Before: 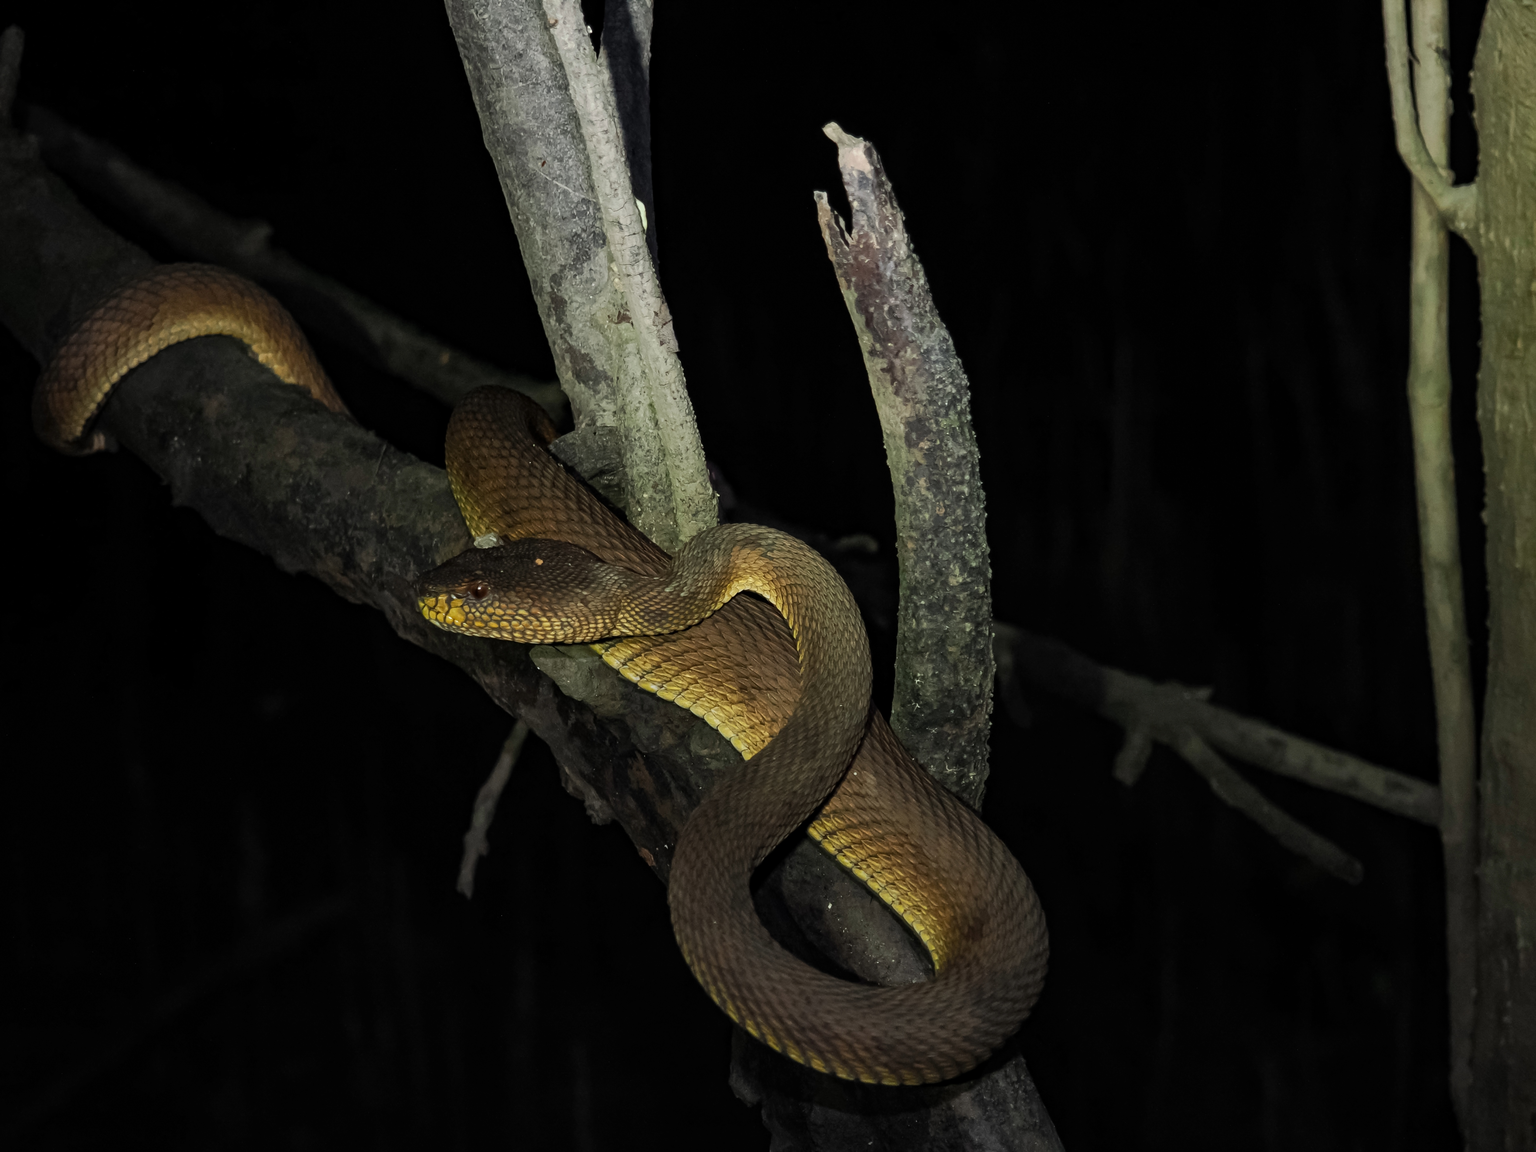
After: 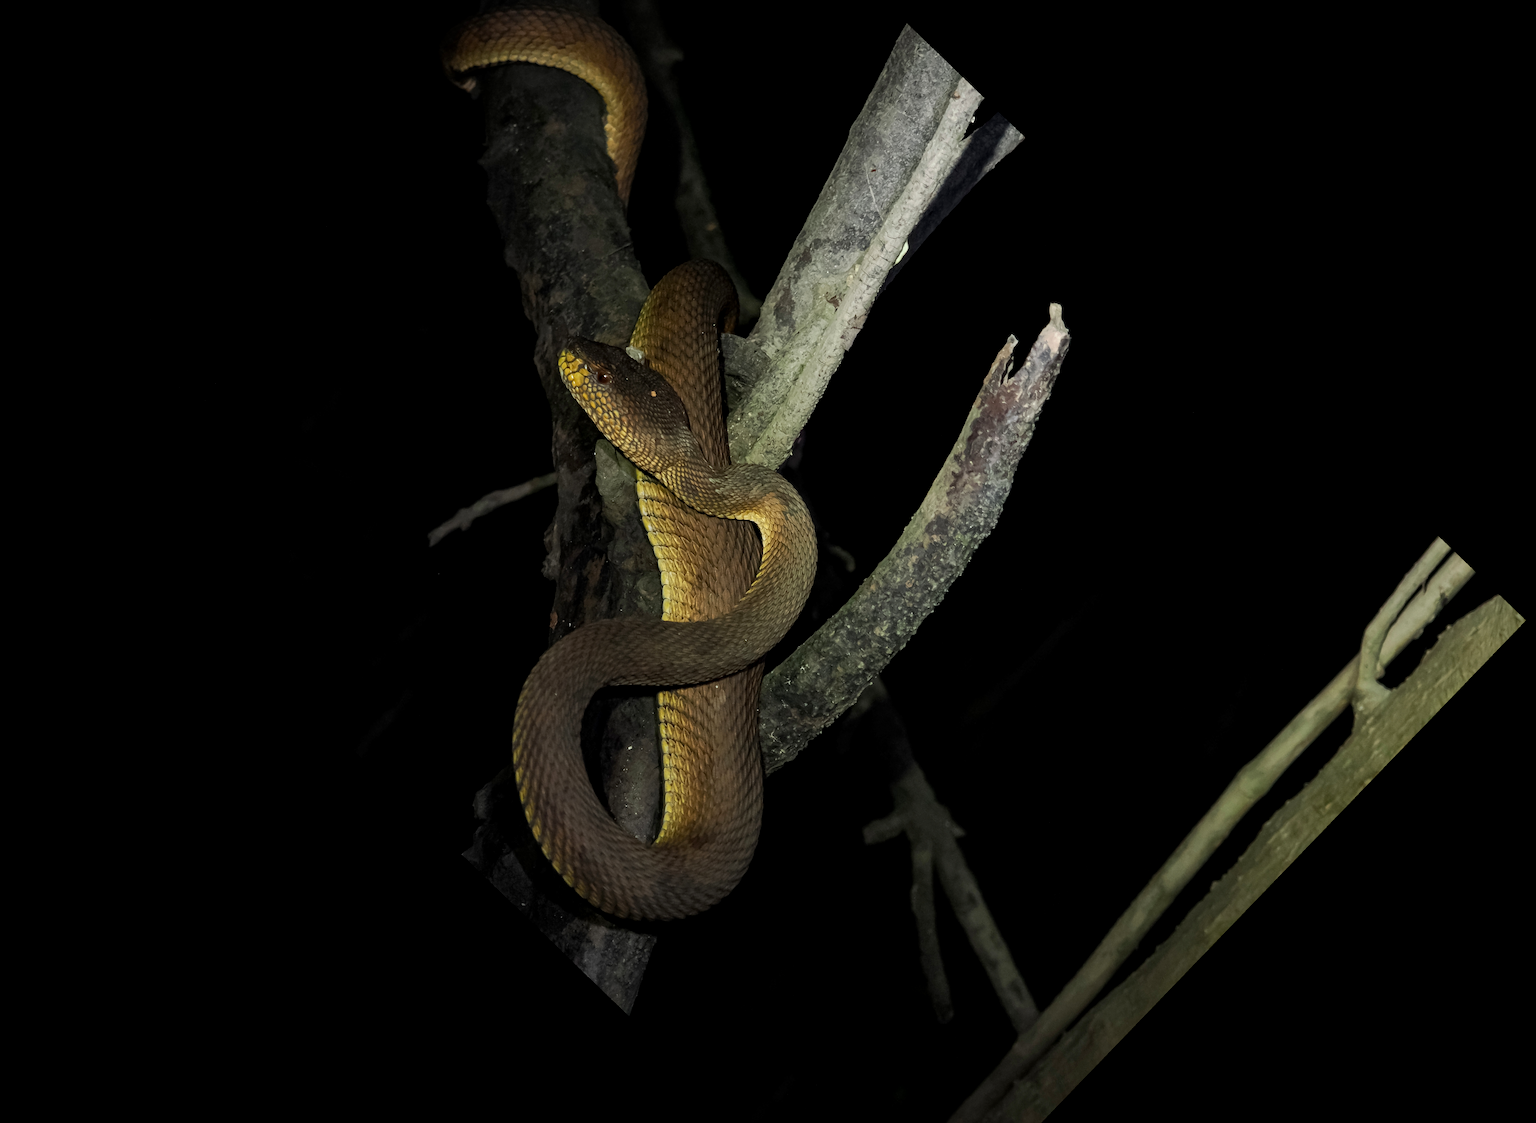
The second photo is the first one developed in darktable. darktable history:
exposure: black level correction 0.002, exposure 0.15 EV, compensate highlight preservation false
tone equalizer: on, module defaults
vignetting: fall-off start 98.29%, fall-off radius 100%, brightness -1, saturation 0.5, width/height ratio 1.428
crop and rotate: angle -46.26°, top 16.234%, right 0.912%, bottom 11.704%
rotate and perspective: rotation -2.29°, automatic cropping off
